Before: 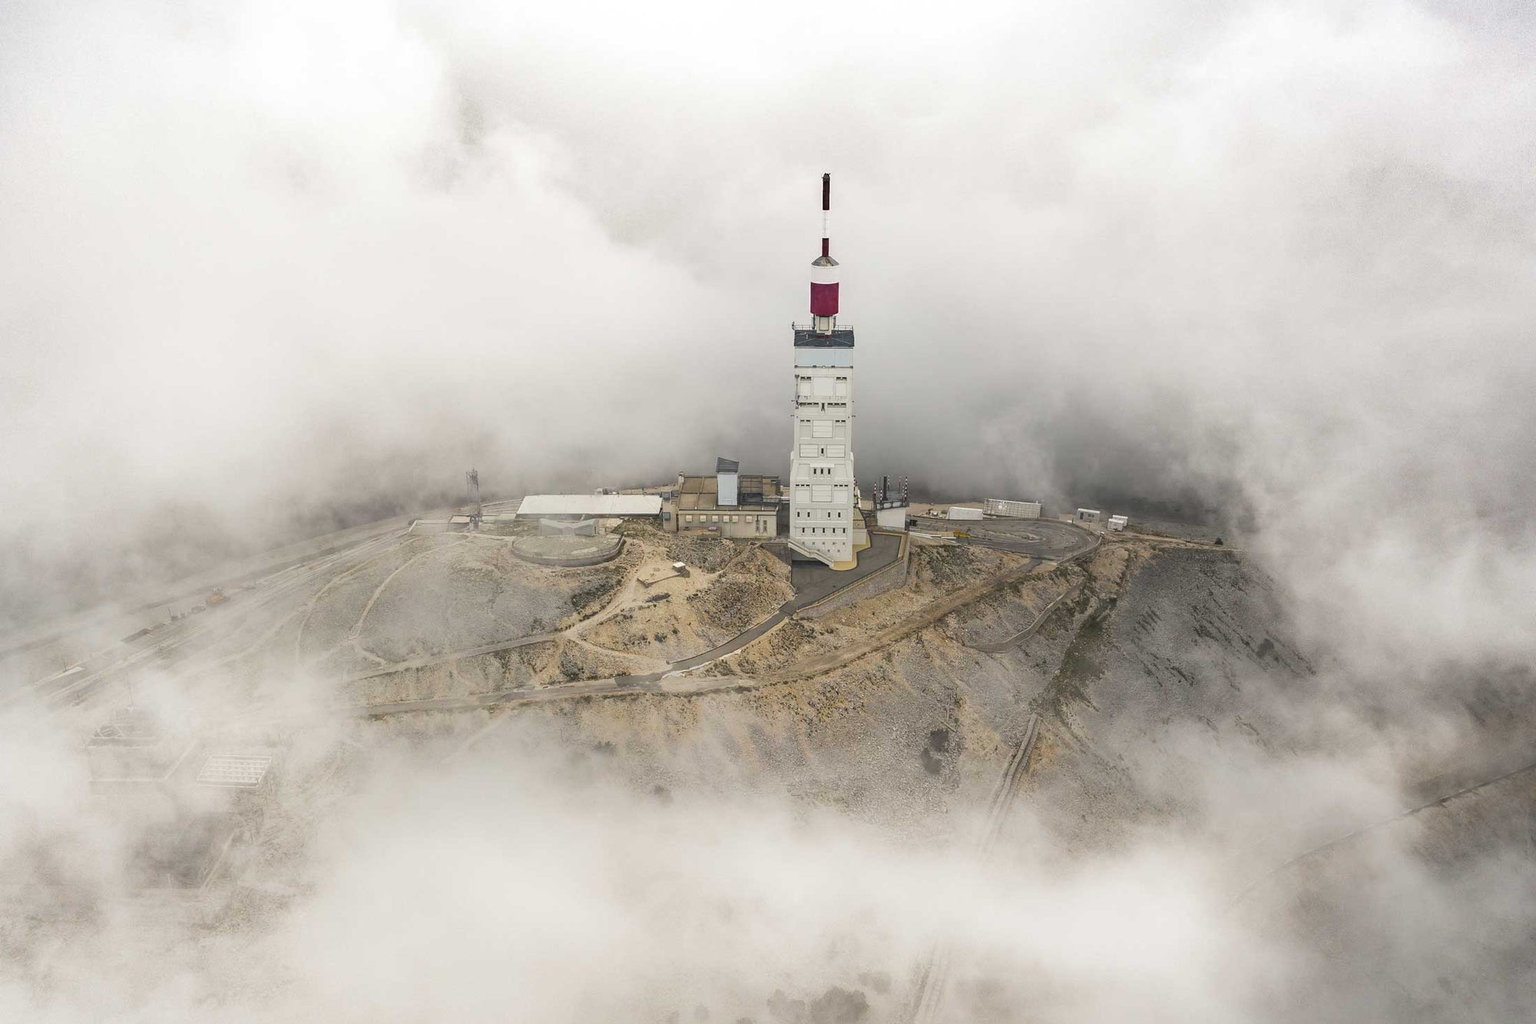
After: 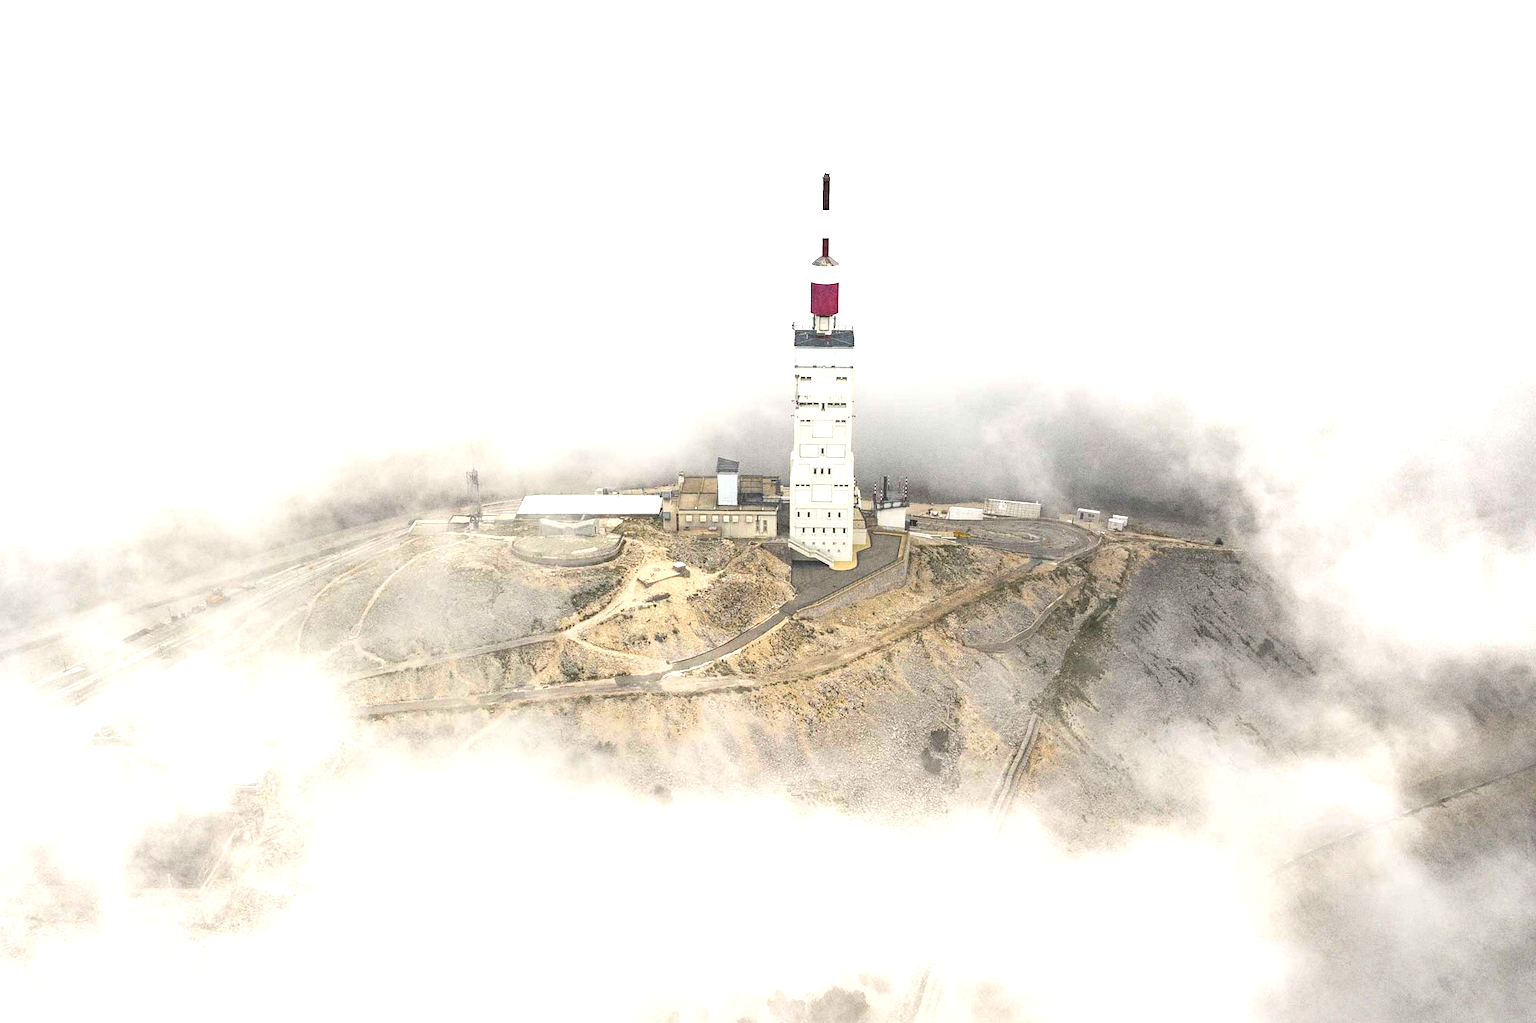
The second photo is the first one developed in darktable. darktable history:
grain: coarseness 0.09 ISO, strength 40%
exposure: black level correction 0.001, exposure 1.05 EV, compensate exposure bias true, compensate highlight preservation false
